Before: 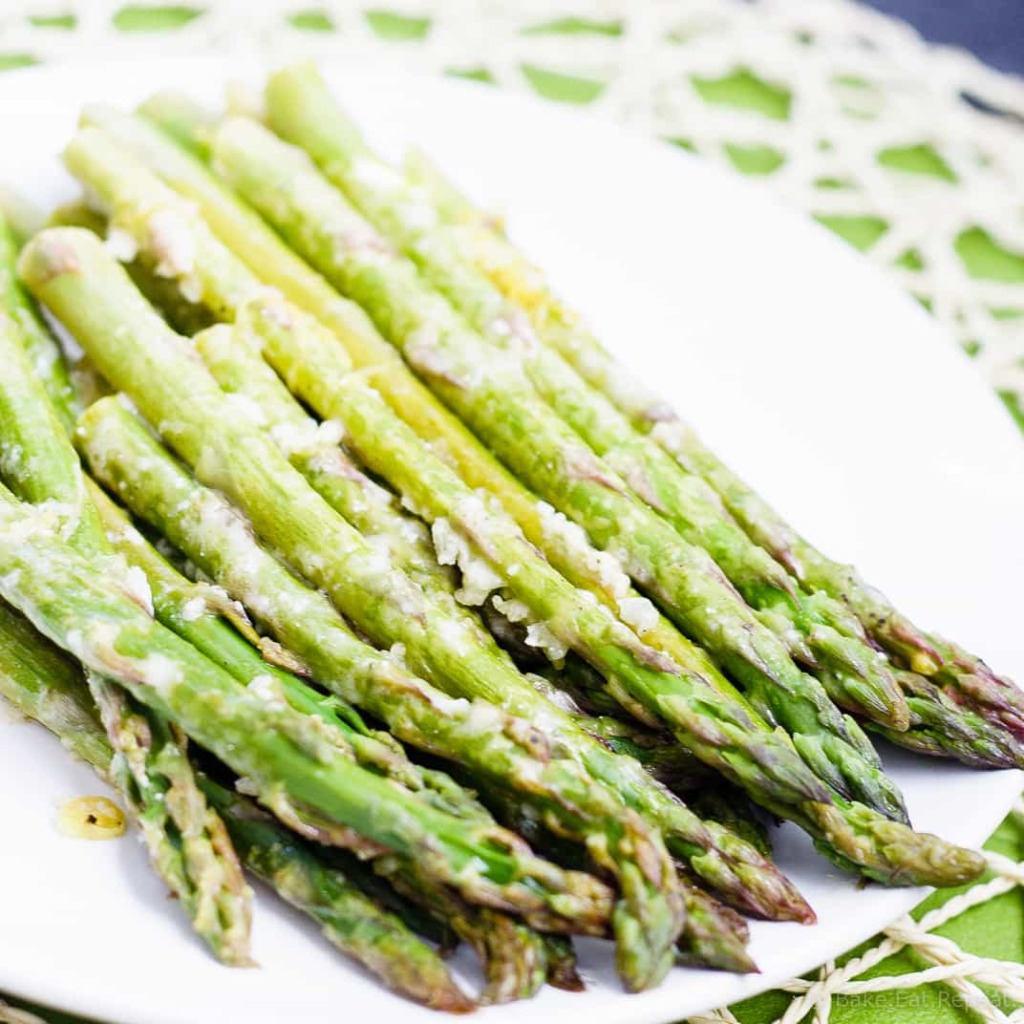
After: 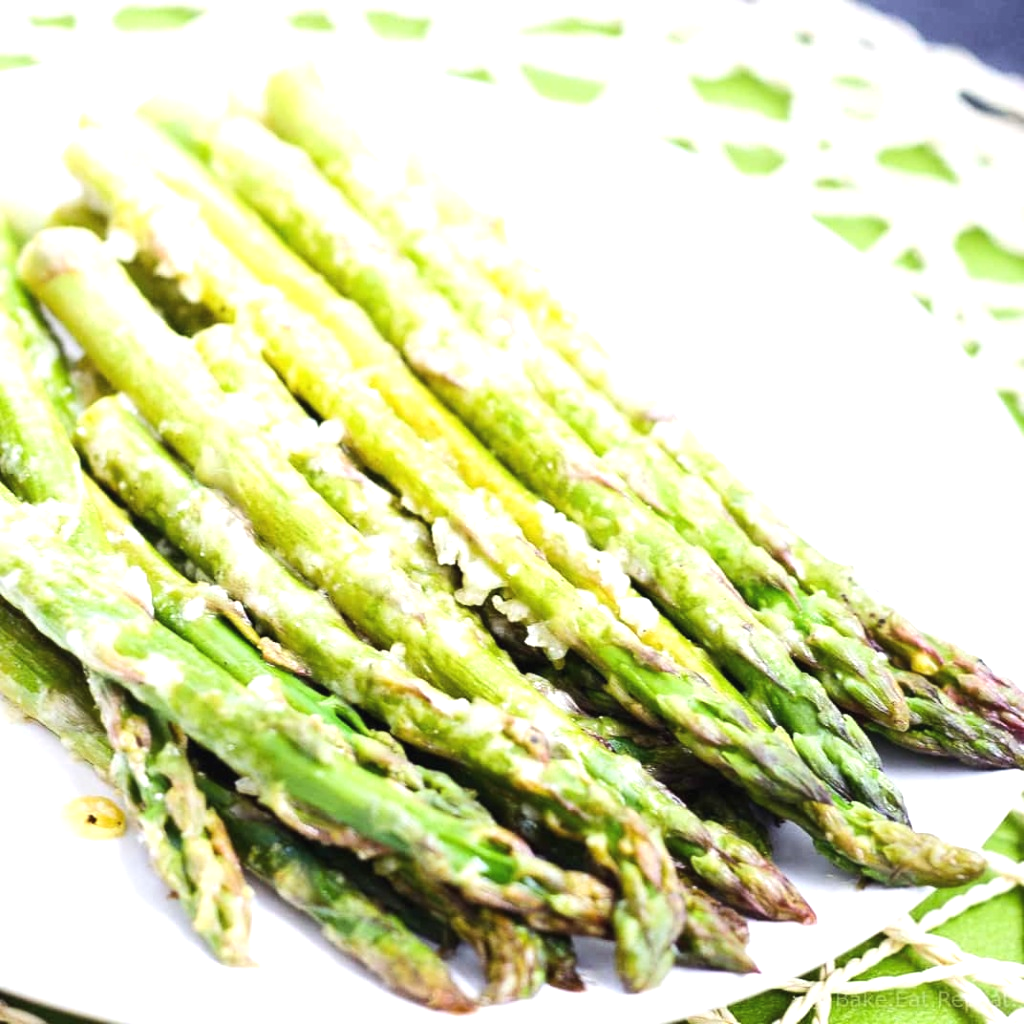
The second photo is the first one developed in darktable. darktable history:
exposure: black level correction -0.002, exposure 0.54 EV, compensate highlight preservation false
tone curve: curves: ch0 [(0, 0) (0.339, 0.306) (0.687, 0.706) (1, 1)], color space Lab, linked channels, preserve colors none
